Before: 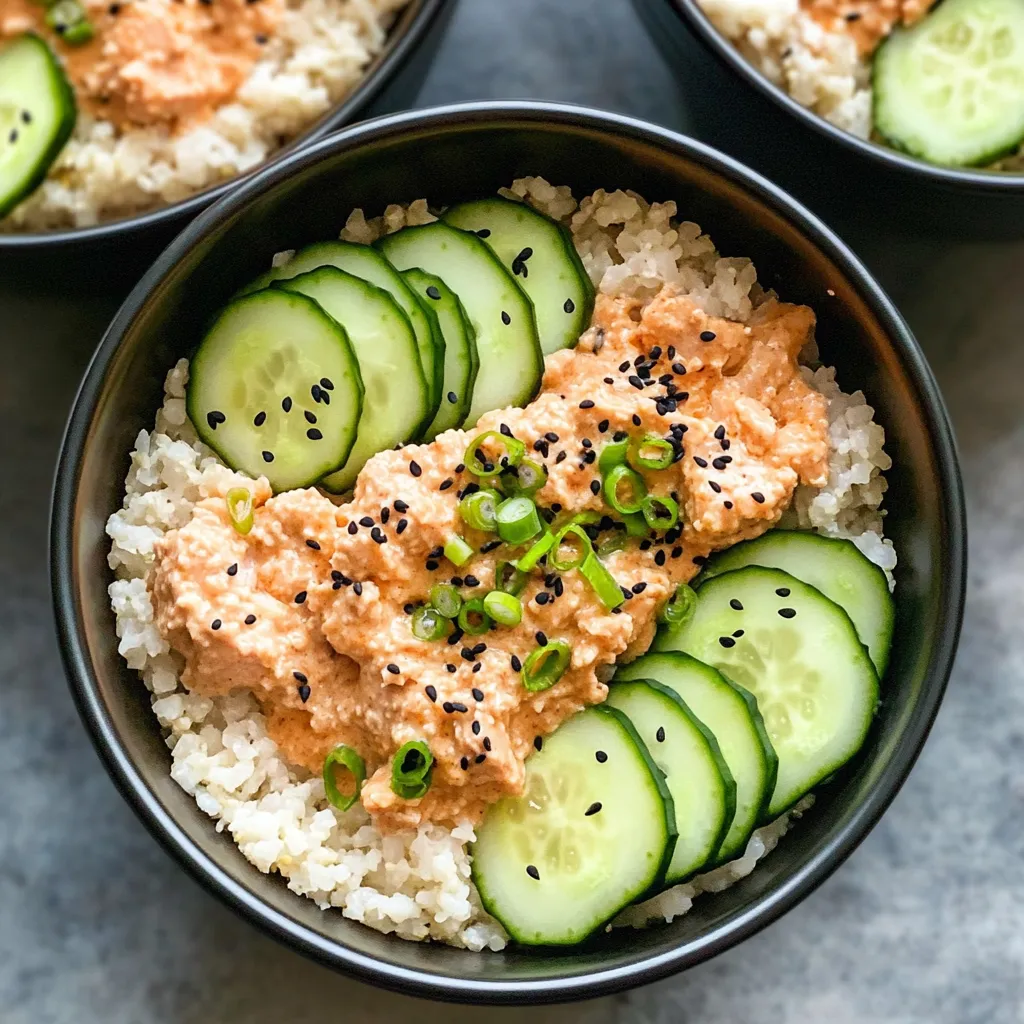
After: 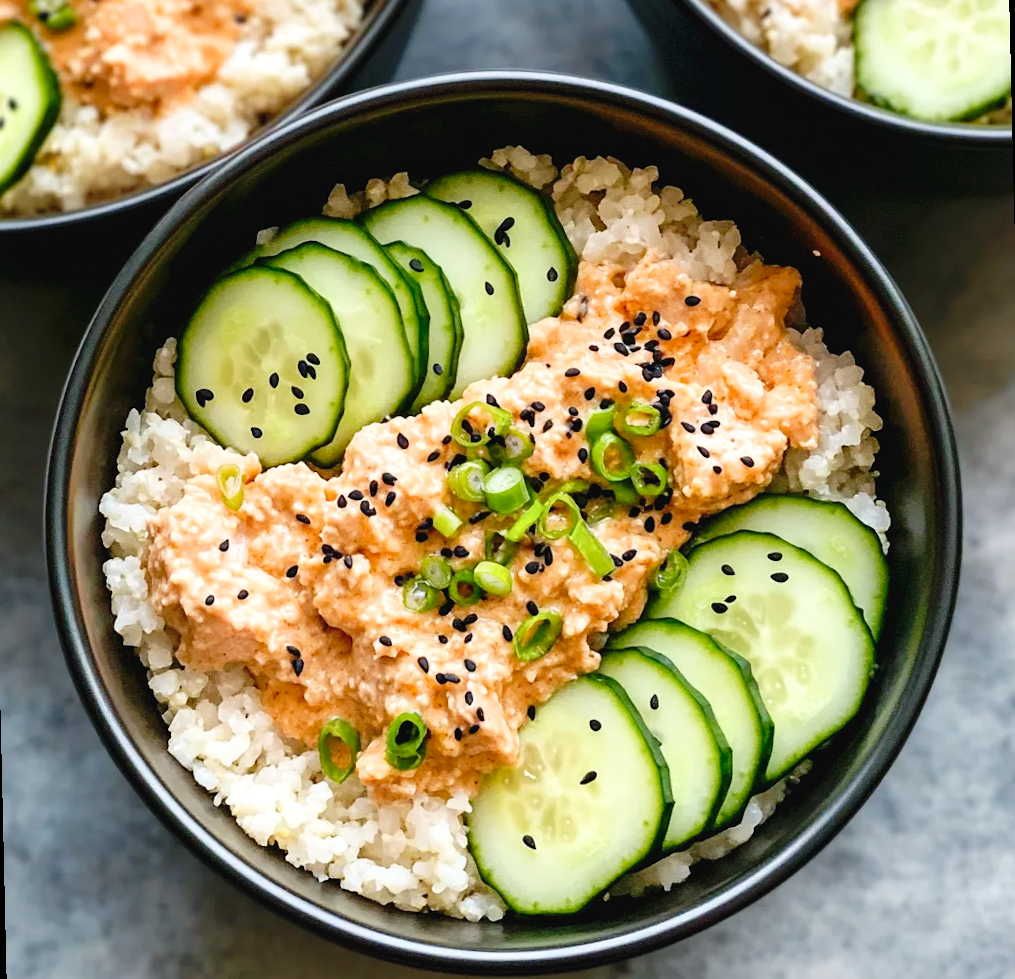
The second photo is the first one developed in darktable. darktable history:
rotate and perspective: rotation -1.32°, lens shift (horizontal) -0.031, crop left 0.015, crop right 0.985, crop top 0.047, crop bottom 0.982
tone curve: curves: ch0 [(0, 0) (0.003, 0.031) (0.011, 0.031) (0.025, 0.03) (0.044, 0.035) (0.069, 0.054) (0.1, 0.081) (0.136, 0.11) (0.177, 0.147) (0.224, 0.209) (0.277, 0.283) (0.335, 0.369) (0.399, 0.44) (0.468, 0.517) (0.543, 0.601) (0.623, 0.684) (0.709, 0.766) (0.801, 0.846) (0.898, 0.927) (1, 1)], preserve colors none
shadows and highlights: shadows -10, white point adjustment 1.5, highlights 10
